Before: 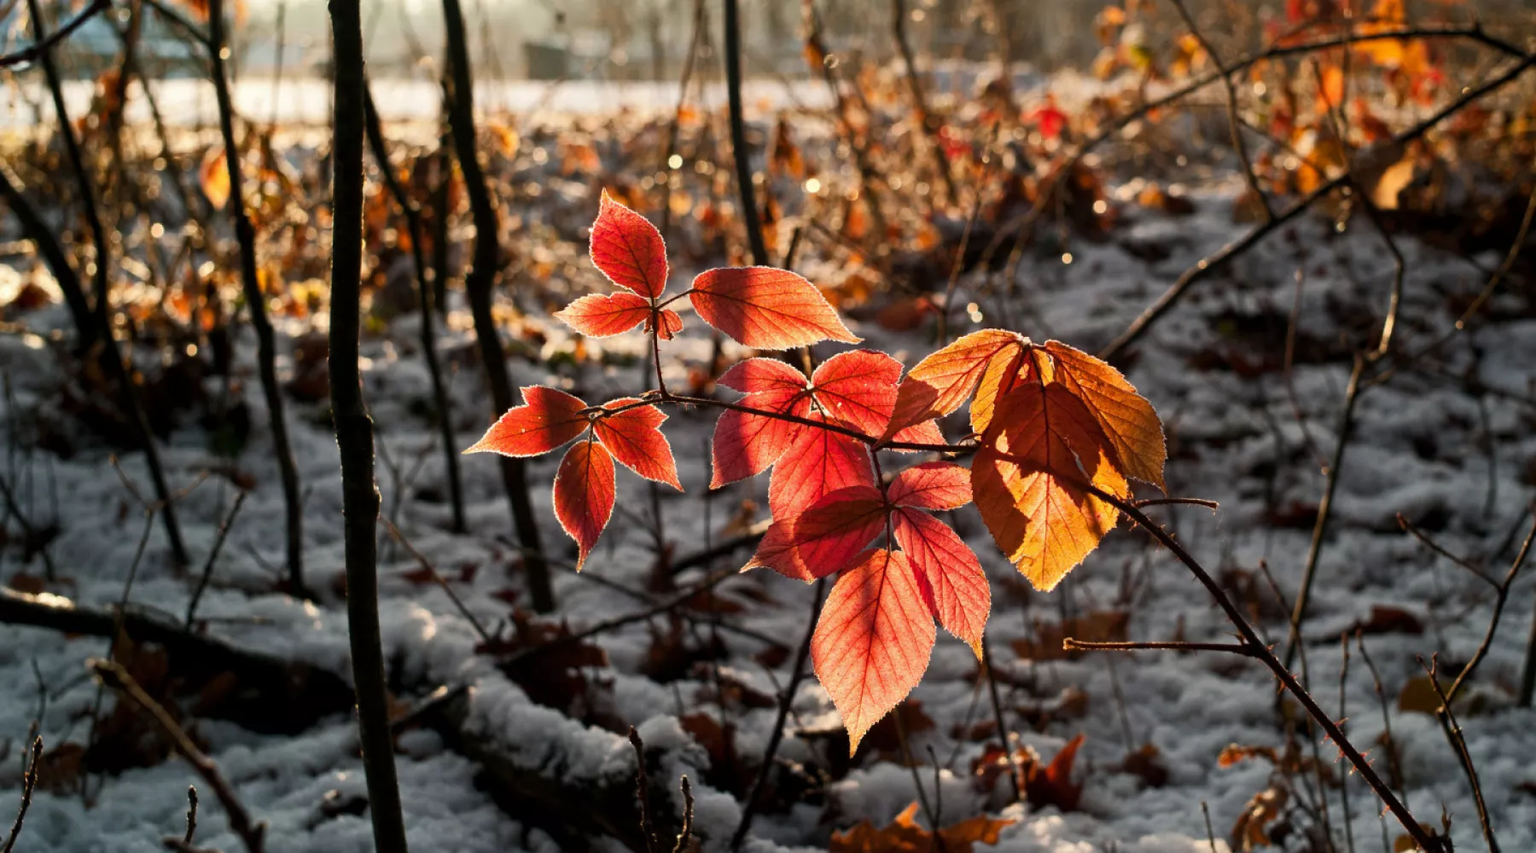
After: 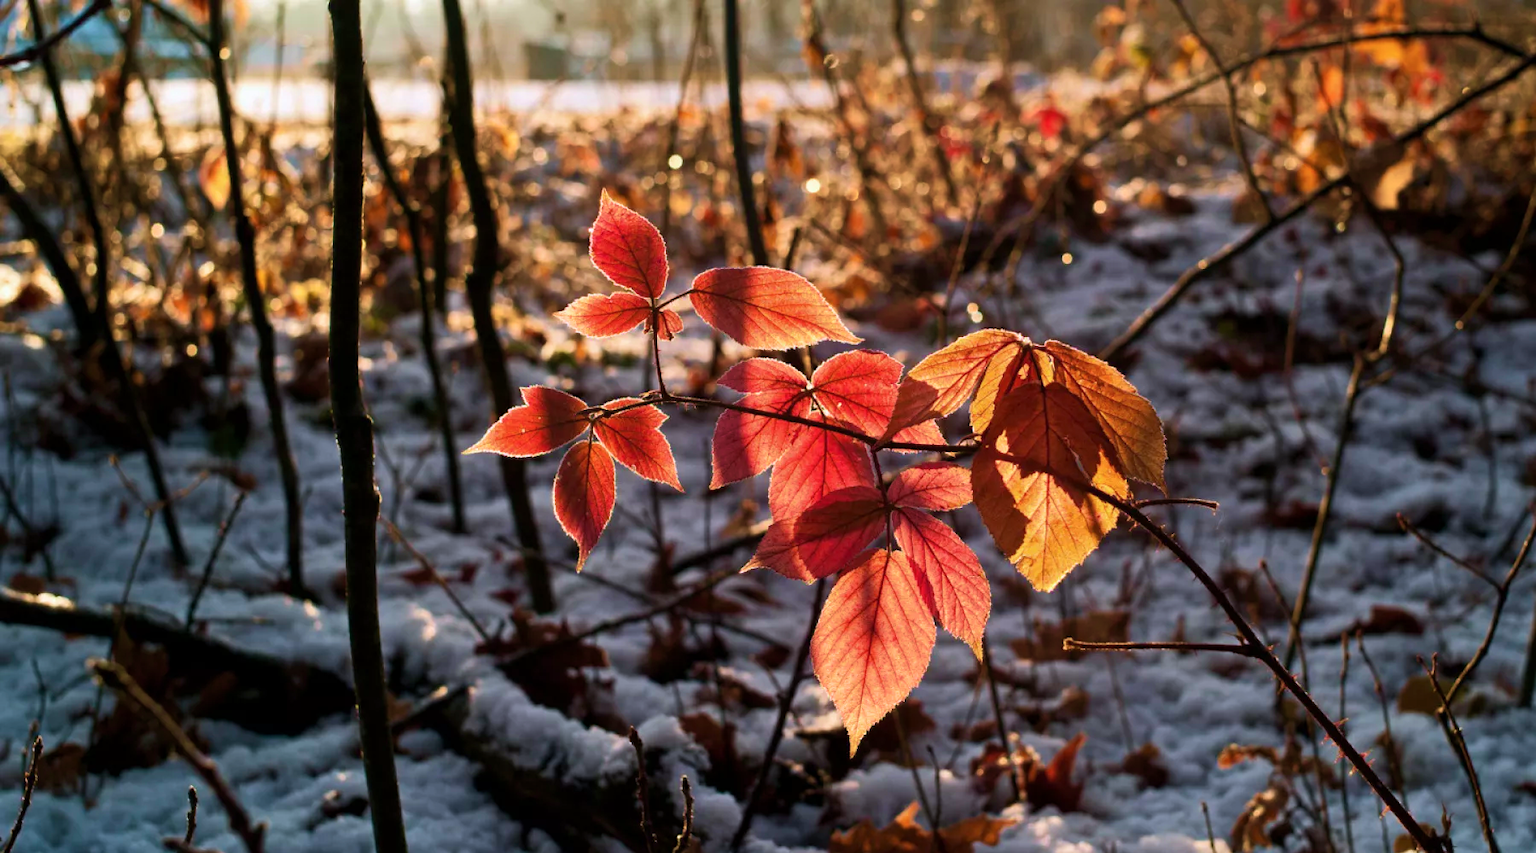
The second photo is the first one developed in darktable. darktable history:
velvia: strength 67.07%, mid-tones bias 0.972
color calibration: illuminant as shot in camera, x 0.358, y 0.373, temperature 4628.91 K
